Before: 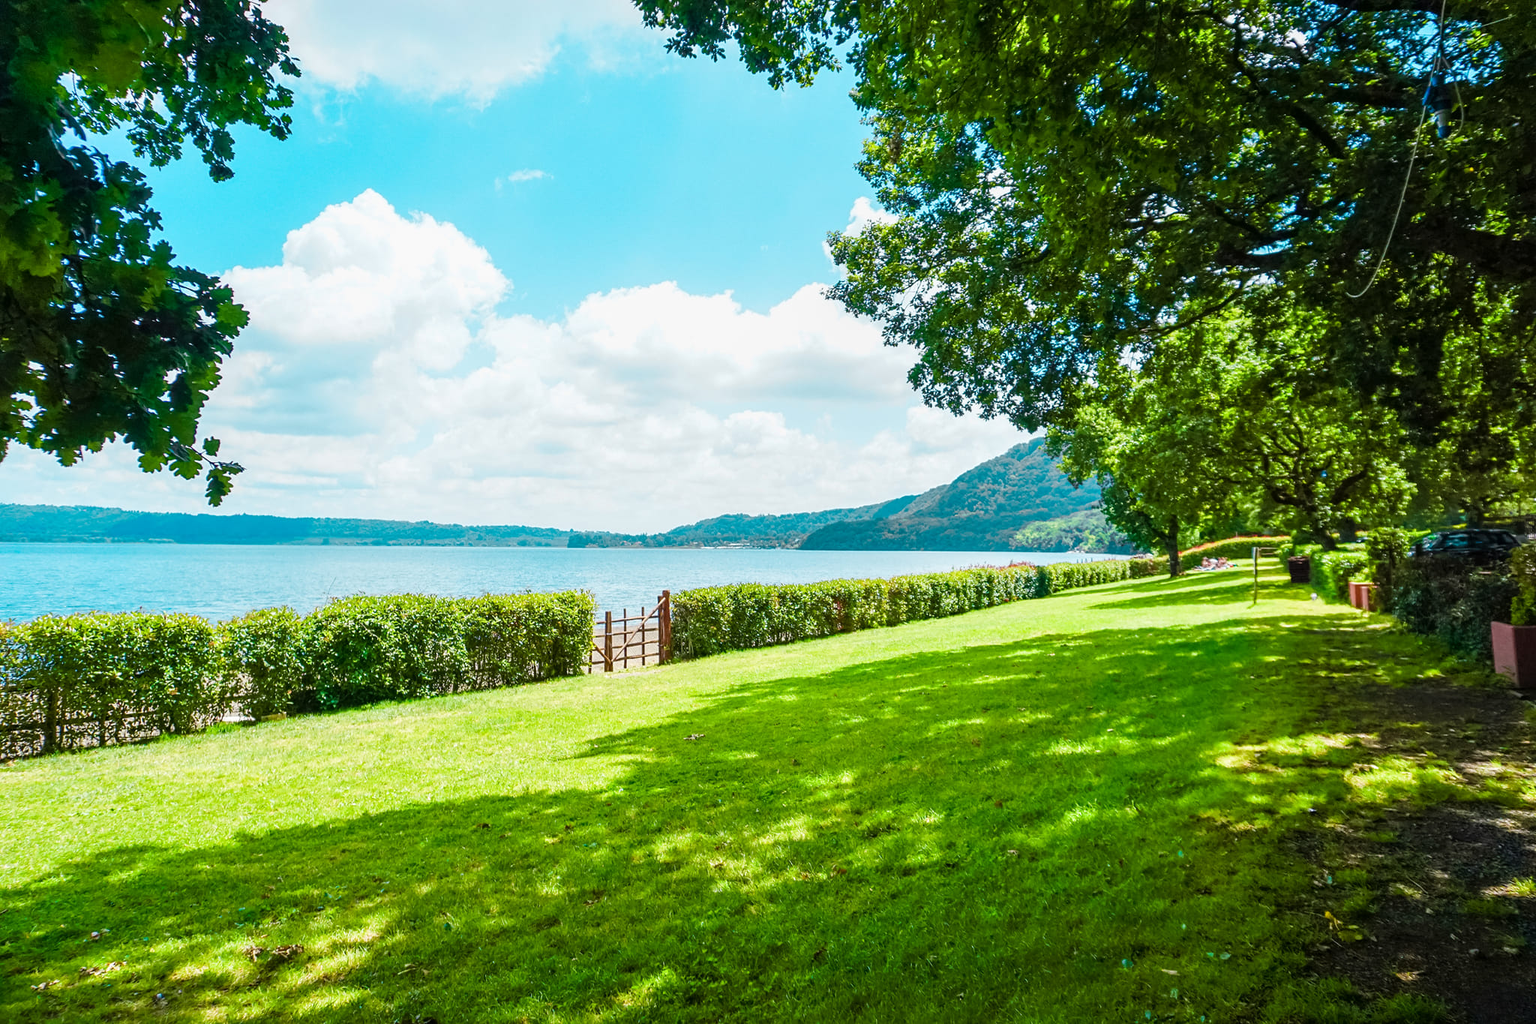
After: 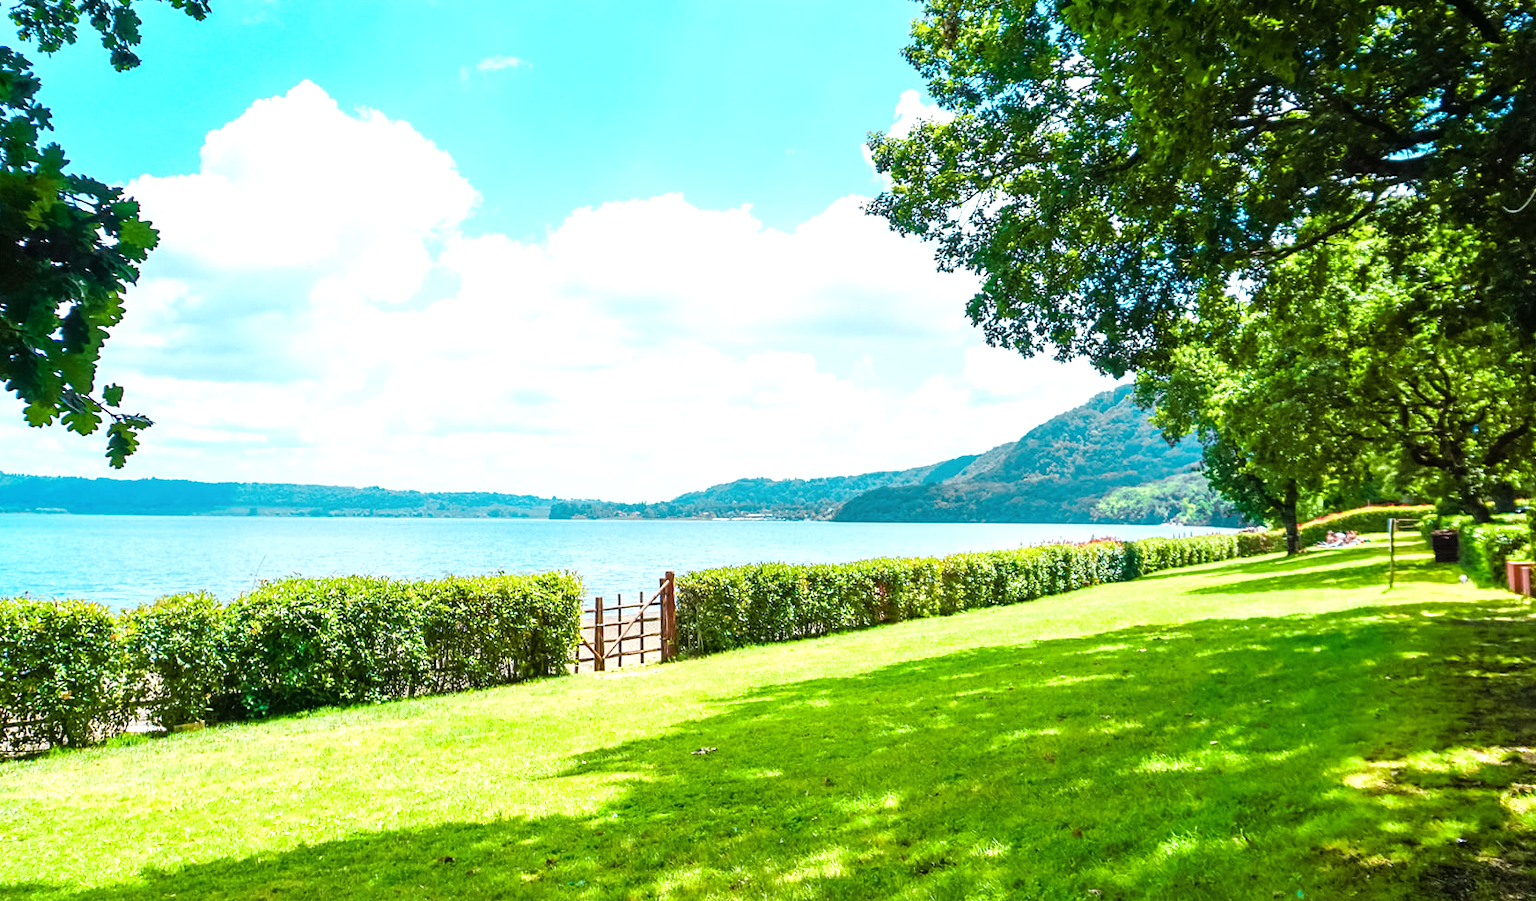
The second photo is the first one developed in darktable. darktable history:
crop: left 7.802%, top 12.112%, right 10.403%, bottom 15.42%
local contrast: mode bilateral grid, contrast 99, coarseness 100, detail 91%, midtone range 0.2
tone equalizer: -8 EV -0.405 EV, -7 EV -0.388 EV, -6 EV -0.302 EV, -5 EV -0.228 EV, -3 EV 0.23 EV, -2 EV 0.304 EV, -1 EV 0.393 EV, +0 EV 0.432 EV
